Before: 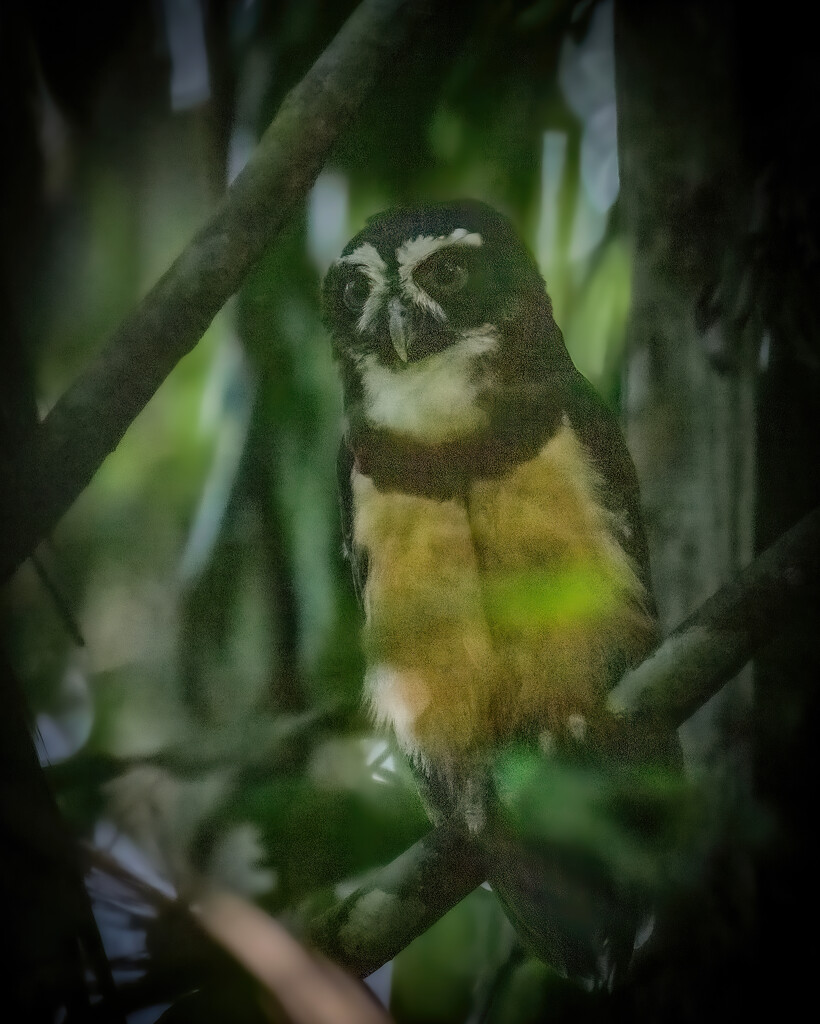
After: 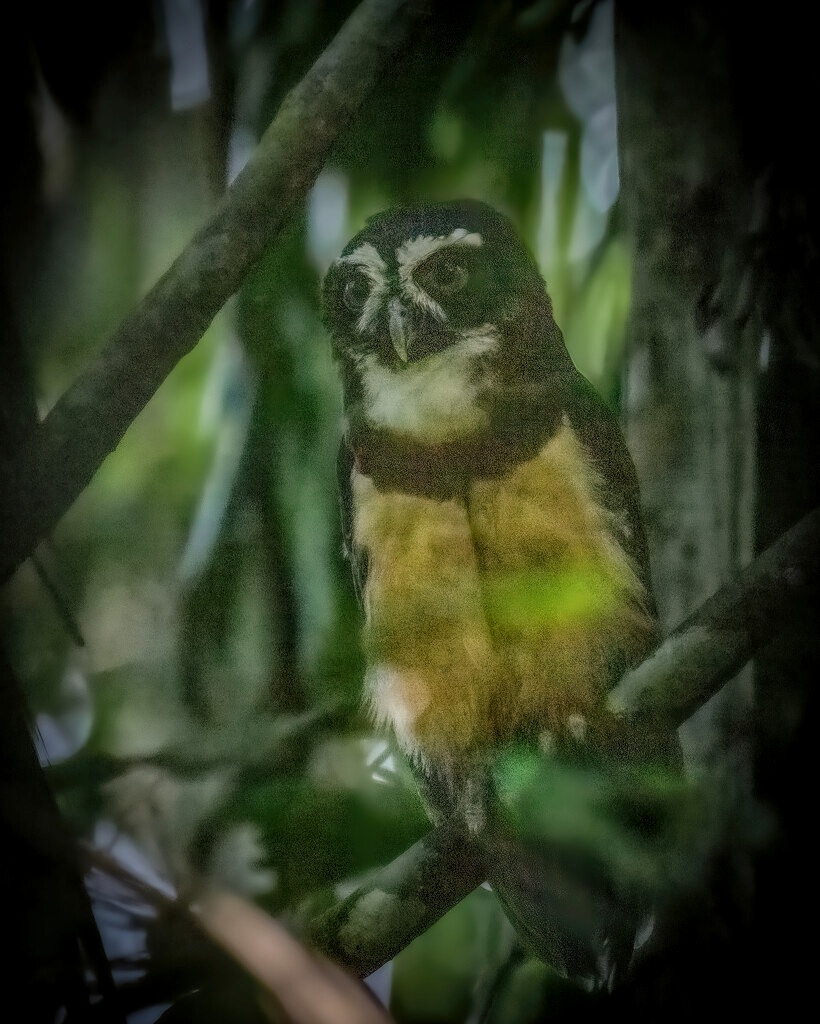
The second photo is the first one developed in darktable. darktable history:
local contrast: highlights 67%, shadows 35%, detail 167%, midtone range 0.2
